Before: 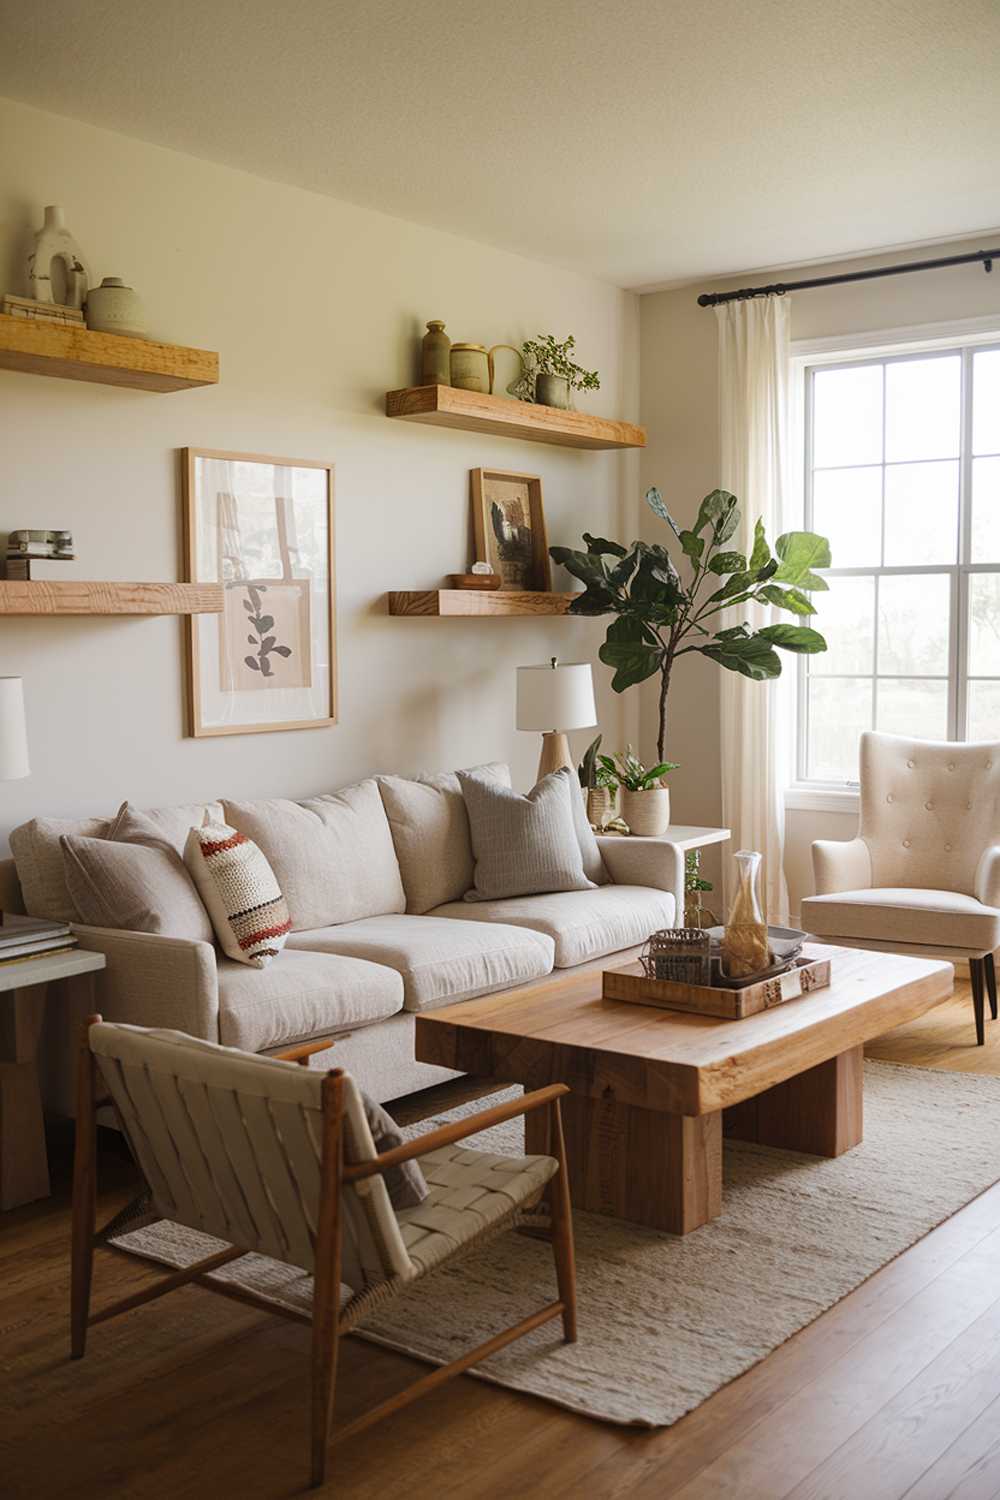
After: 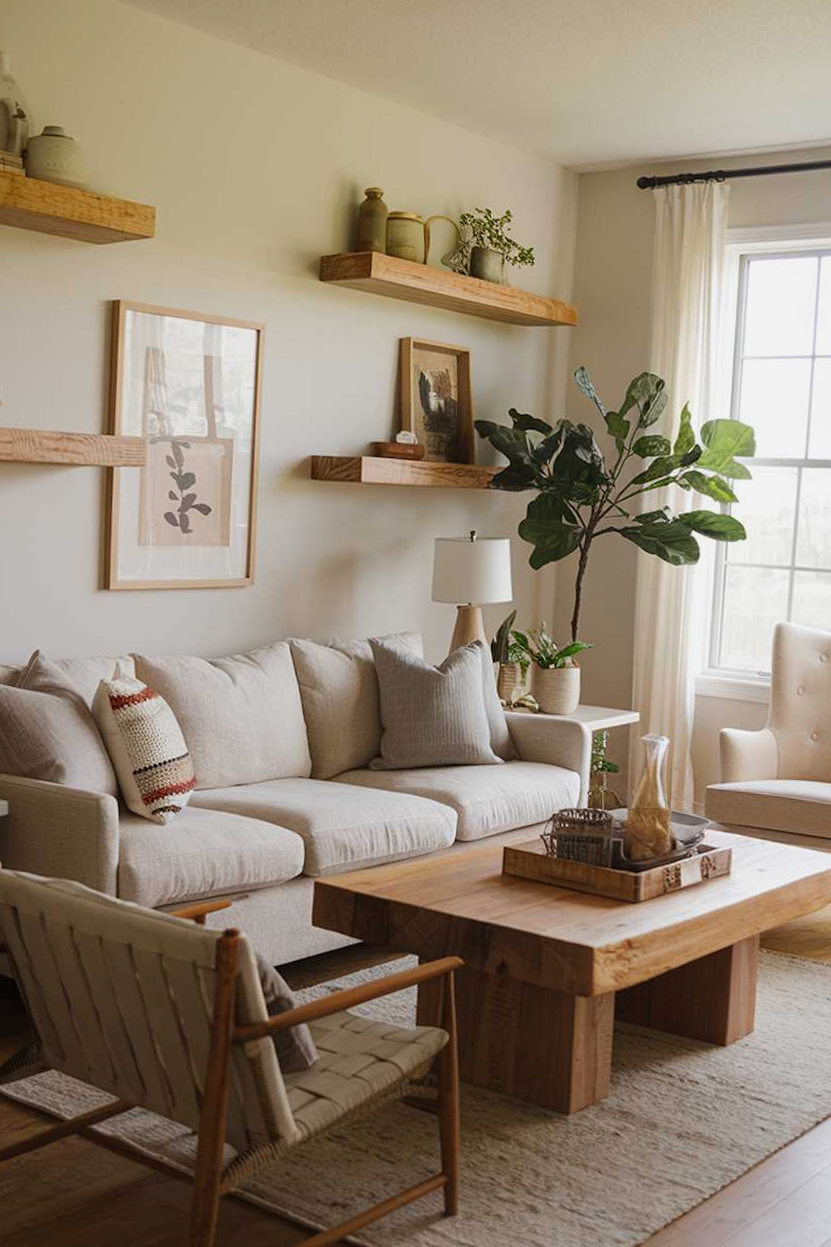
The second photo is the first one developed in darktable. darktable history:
crop and rotate: angle -3.27°, left 5.211%, top 5.211%, right 4.607%, bottom 4.607%
exposure: exposure -0.151 EV, compensate highlight preservation false
